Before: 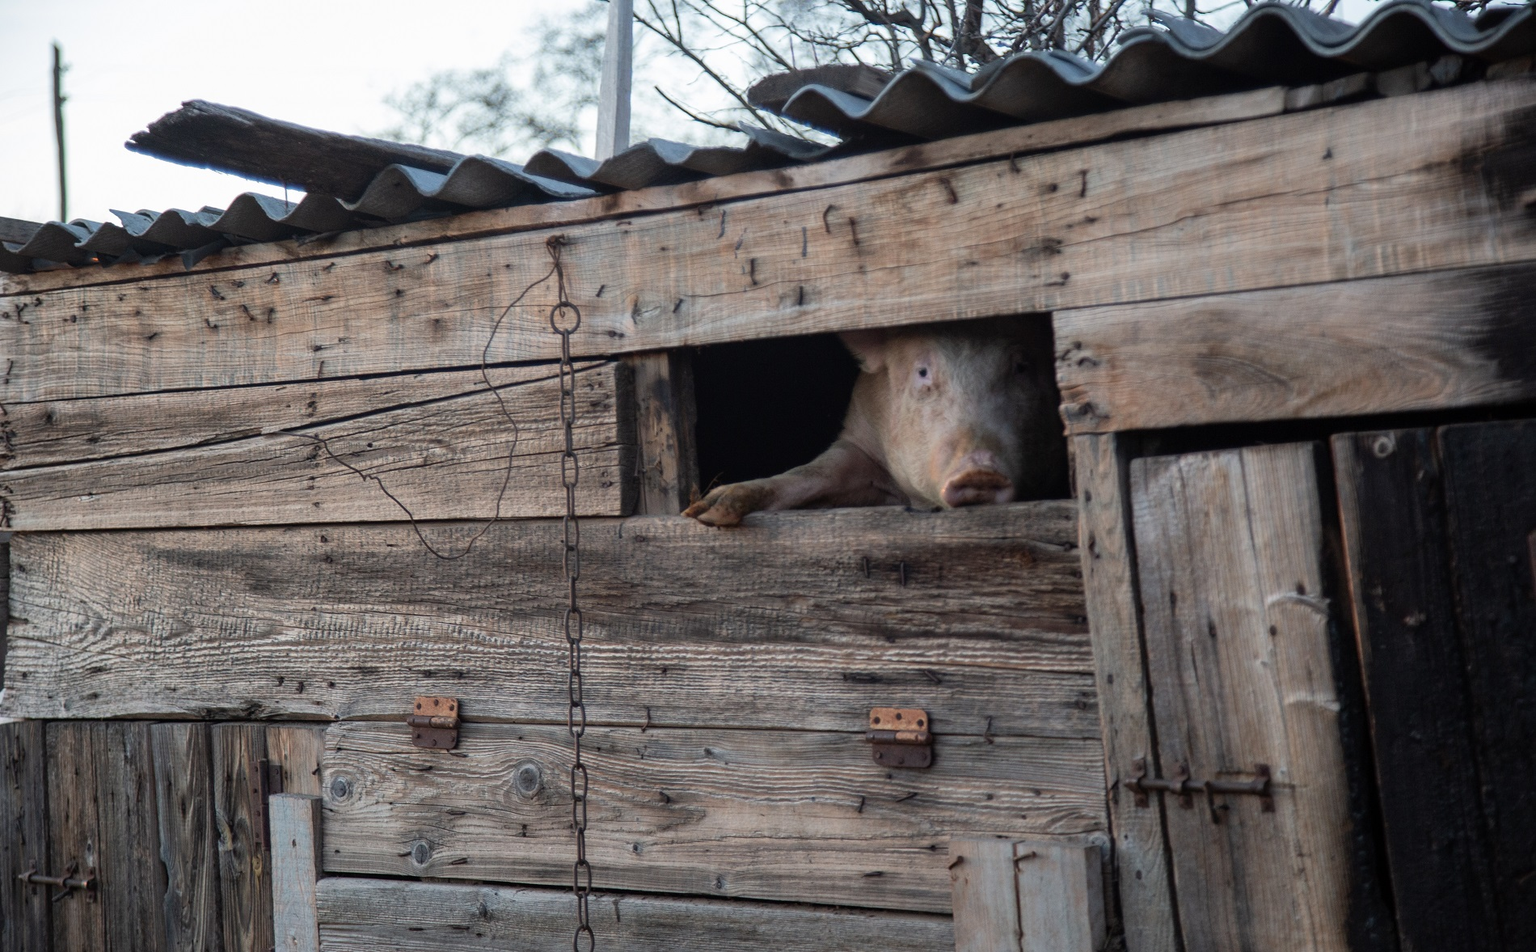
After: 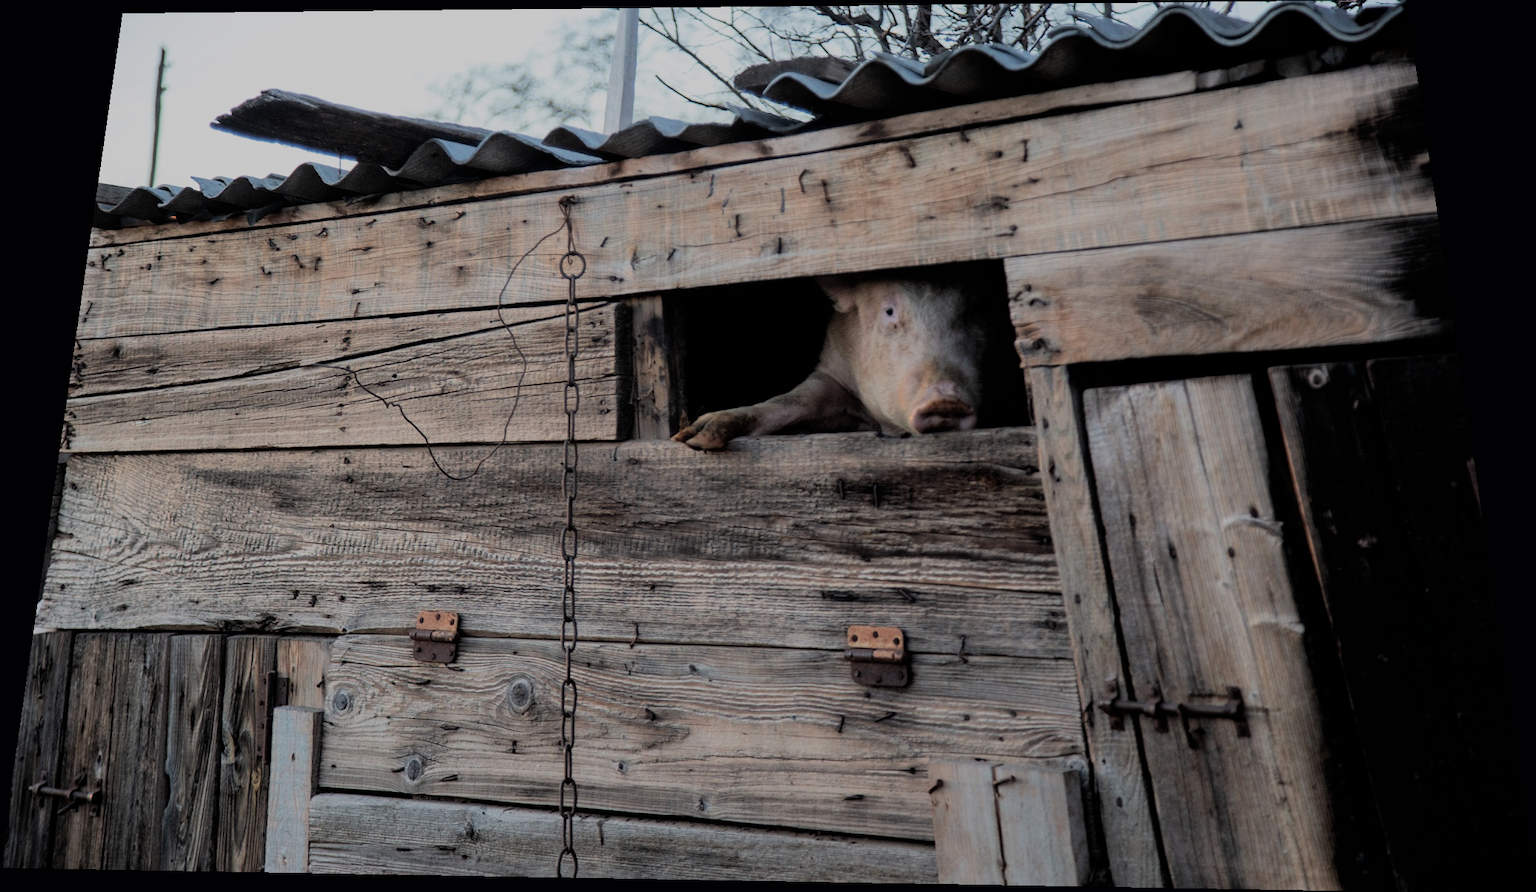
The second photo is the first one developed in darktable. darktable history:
filmic rgb: black relative exposure -6.15 EV, white relative exposure 6.96 EV, hardness 2.23, color science v6 (2022)
rotate and perspective: rotation 0.128°, lens shift (vertical) -0.181, lens shift (horizontal) -0.044, shear 0.001, automatic cropping off
